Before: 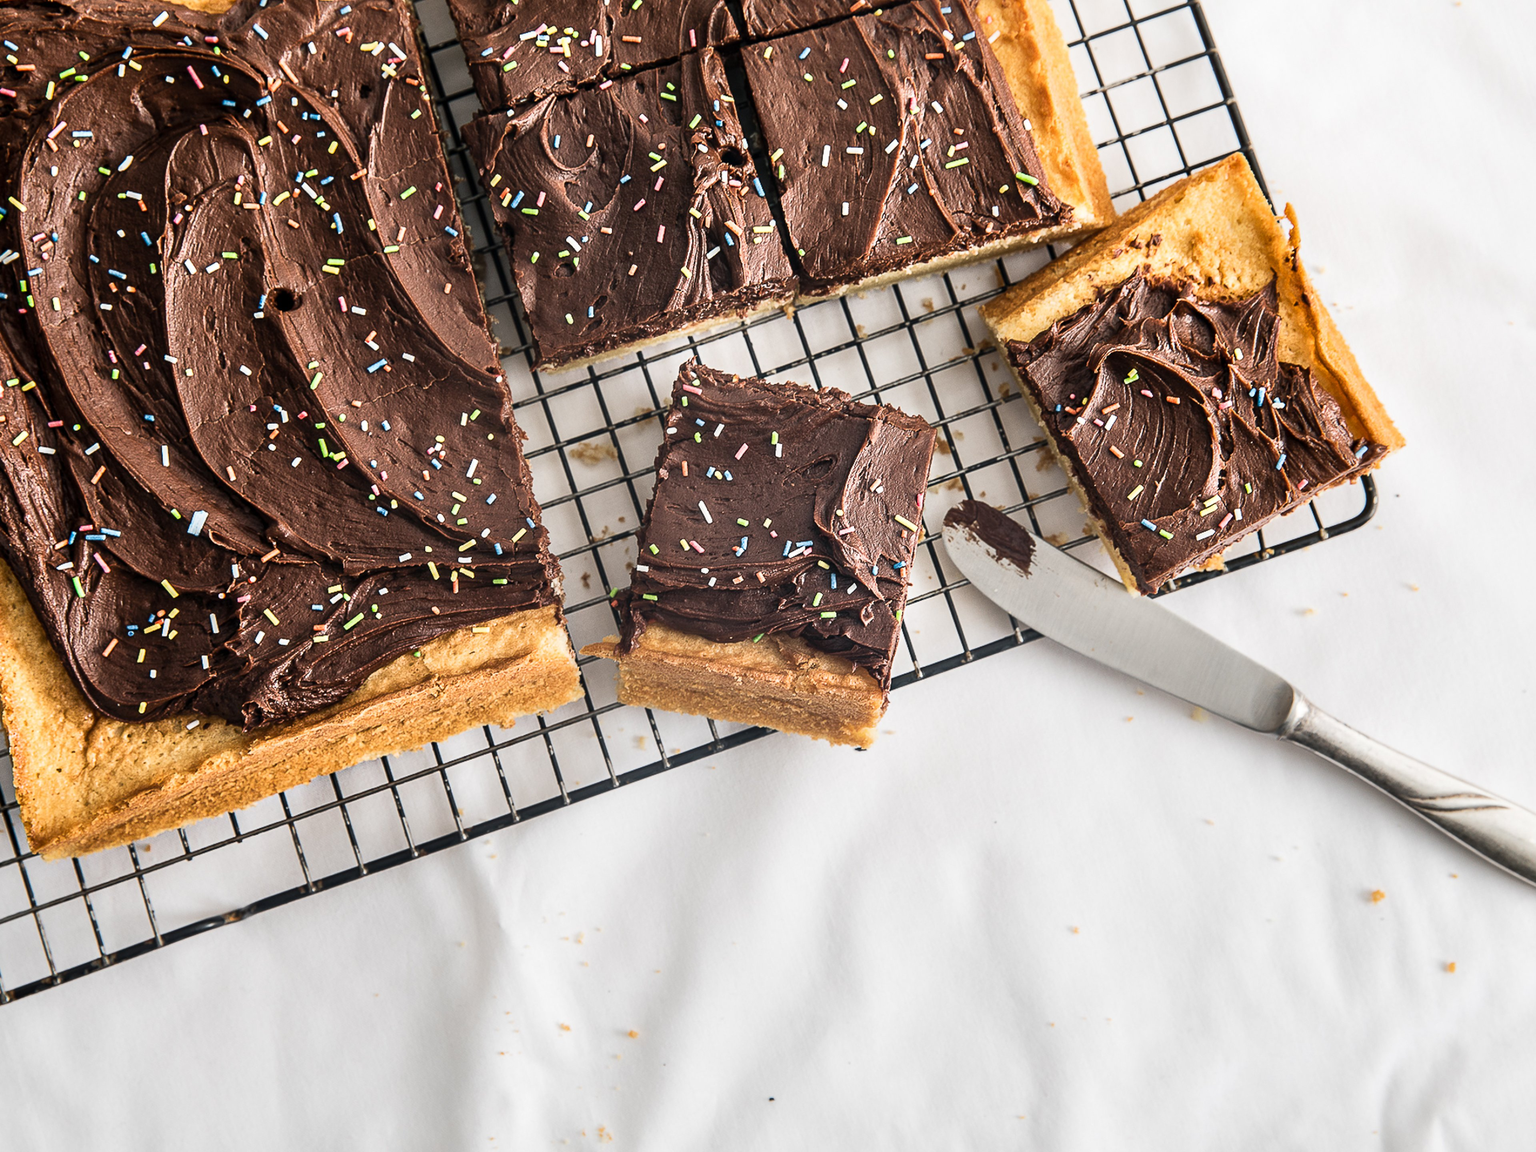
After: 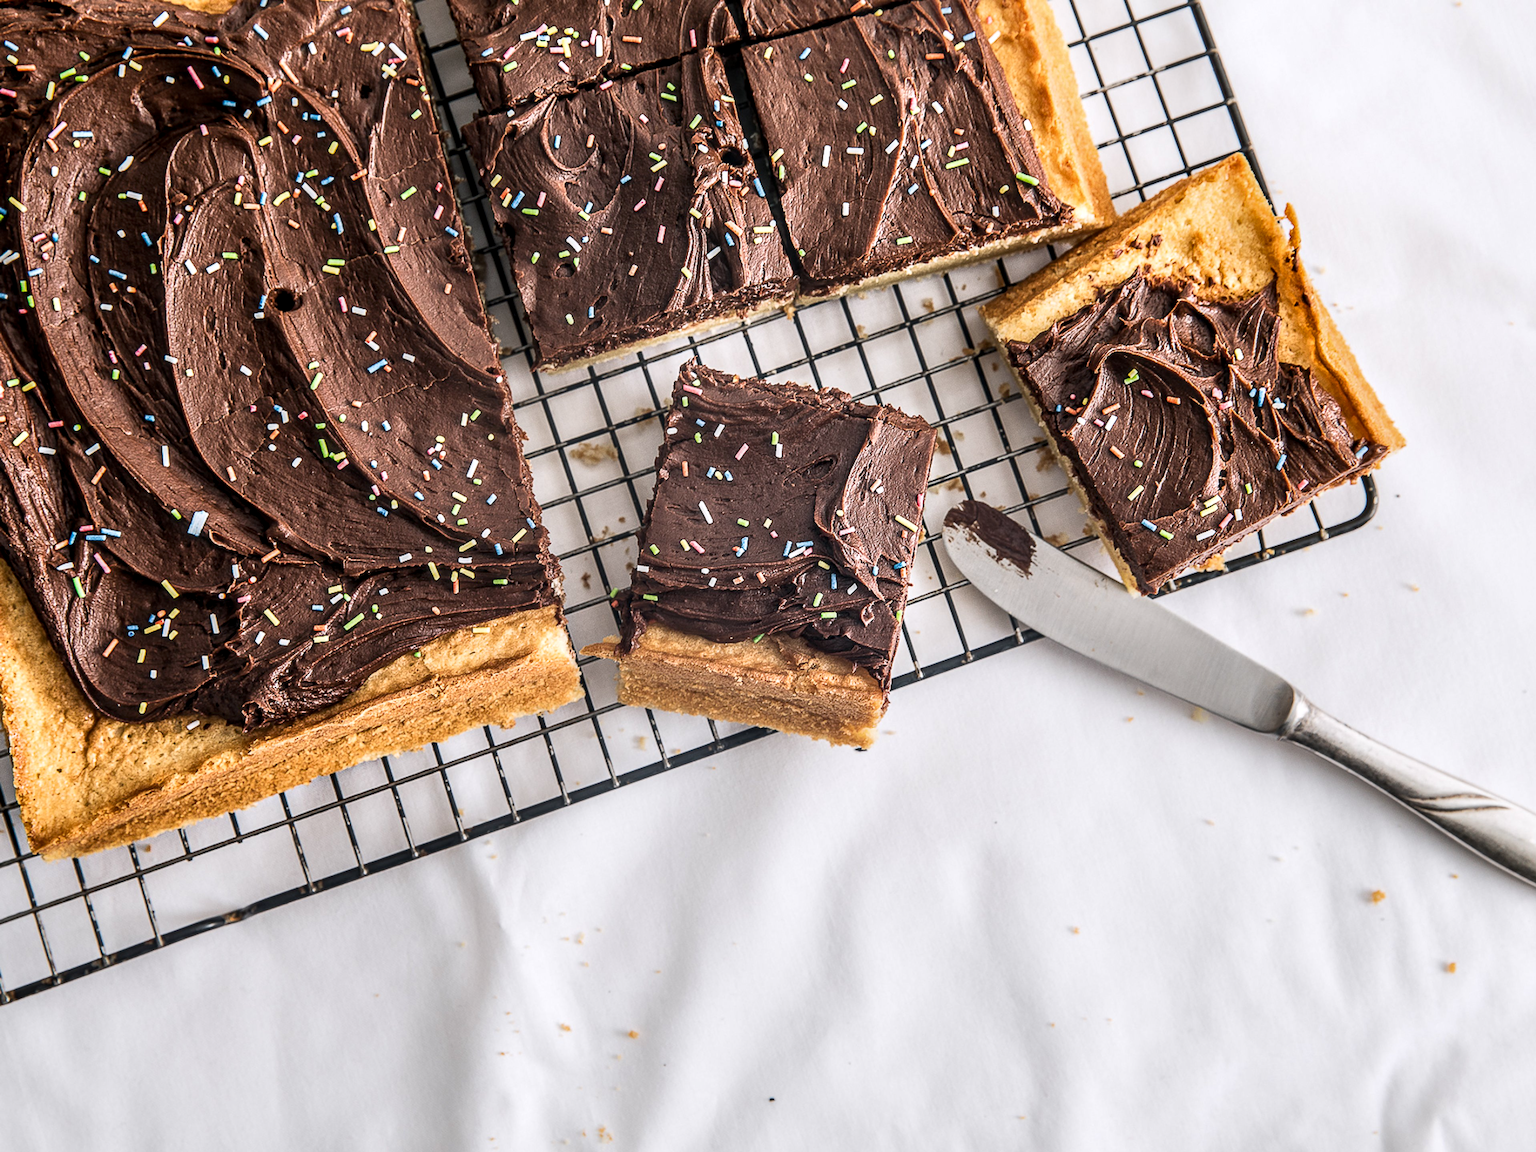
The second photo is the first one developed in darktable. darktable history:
local contrast: detail 130%
white balance: red 1.004, blue 1.024
tone equalizer: on, module defaults
